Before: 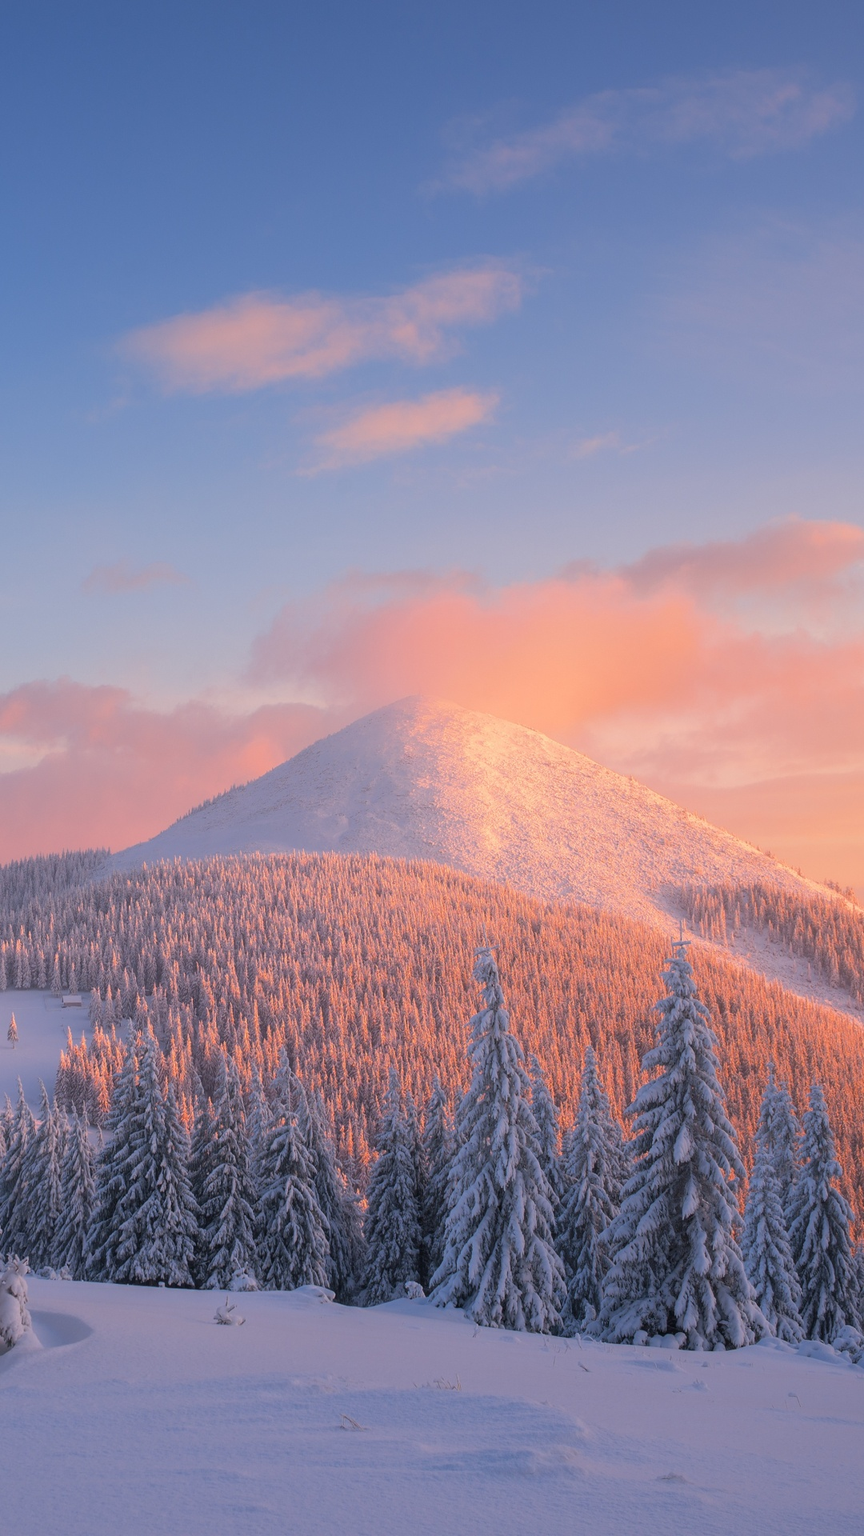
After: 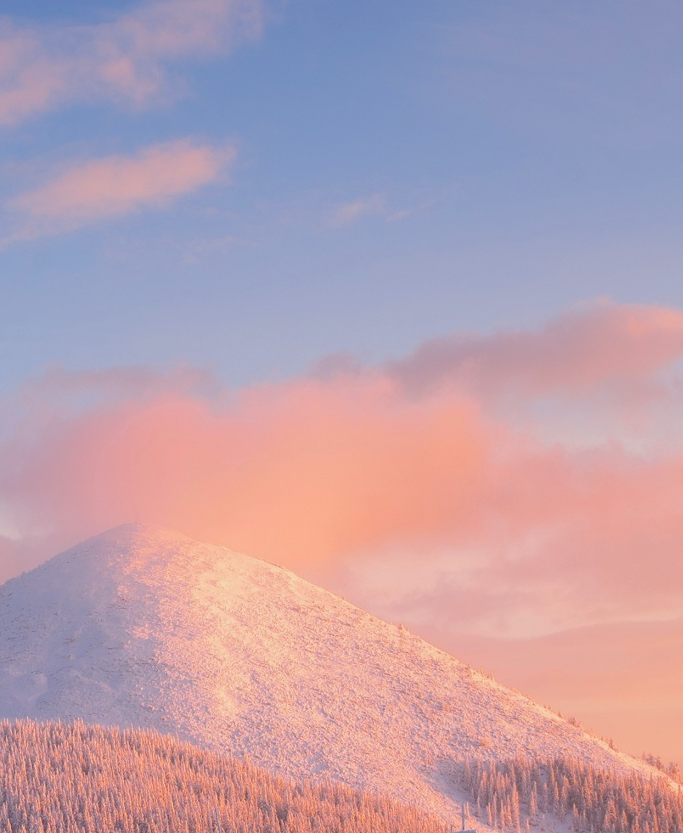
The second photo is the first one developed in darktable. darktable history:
color correction: highlights a* -3.51, highlights b* -6.95, shadows a* 3, shadows b* 5.44
crop: left 36.018%, top 18.044%, right 0.676%, bottom 38.547%
